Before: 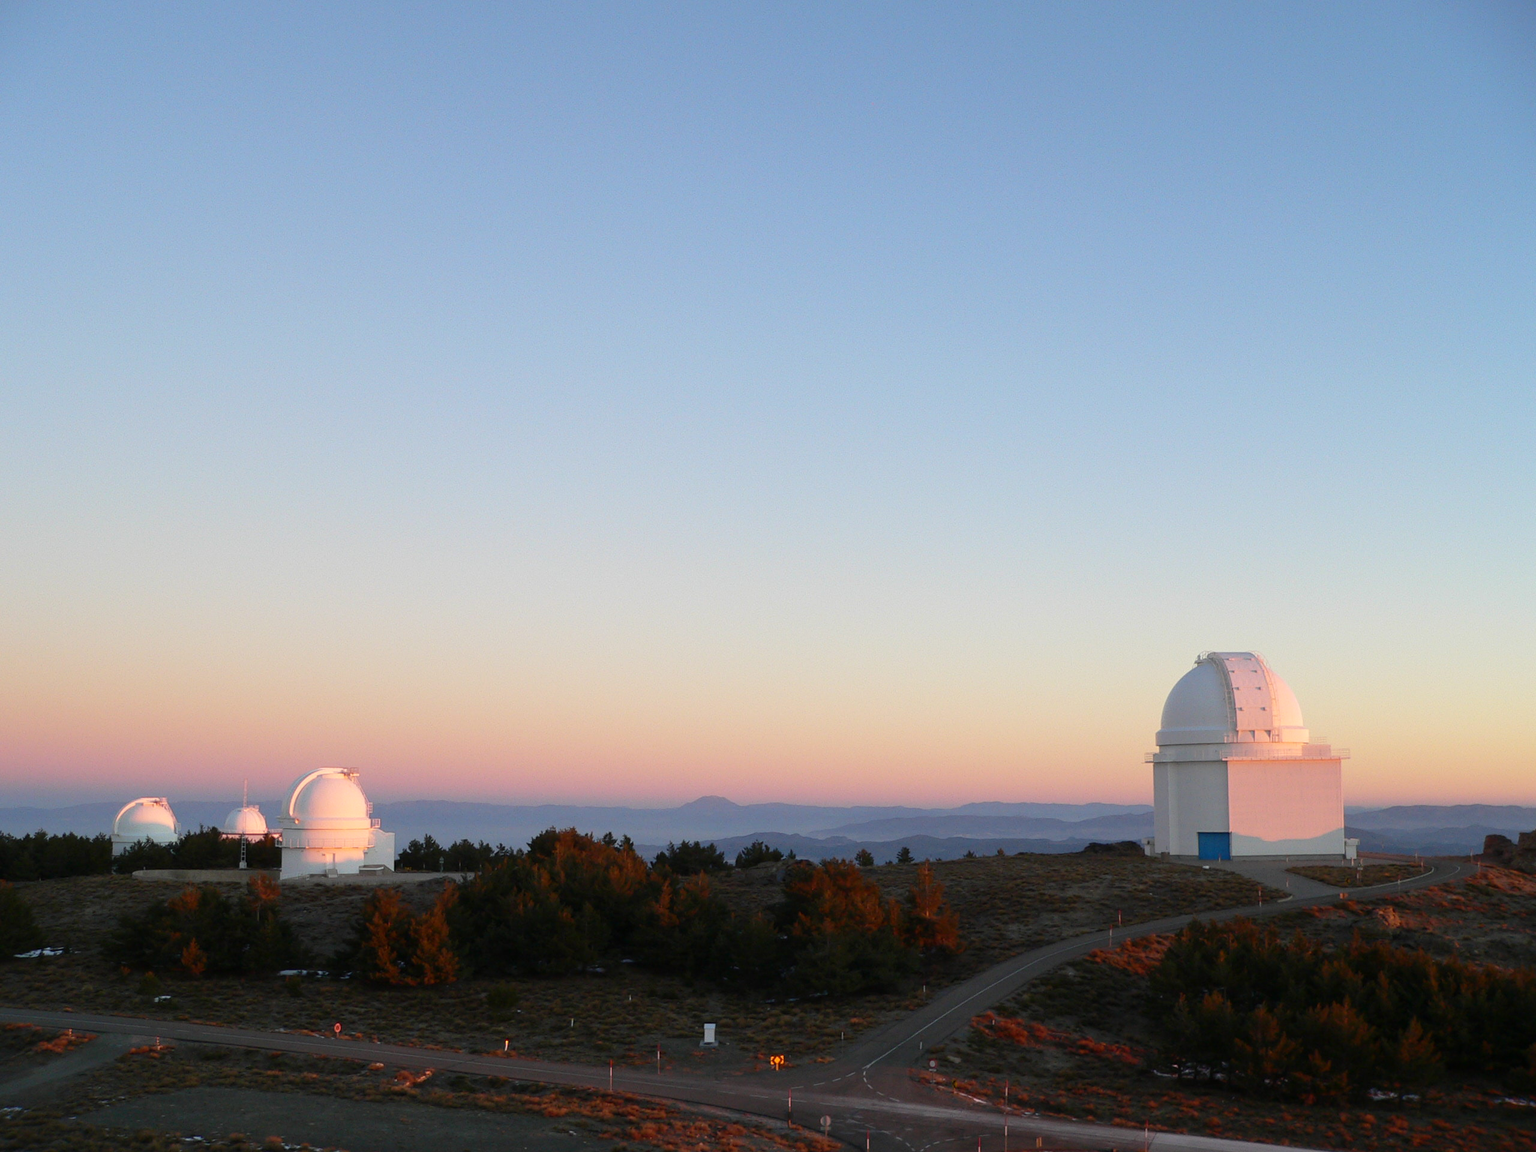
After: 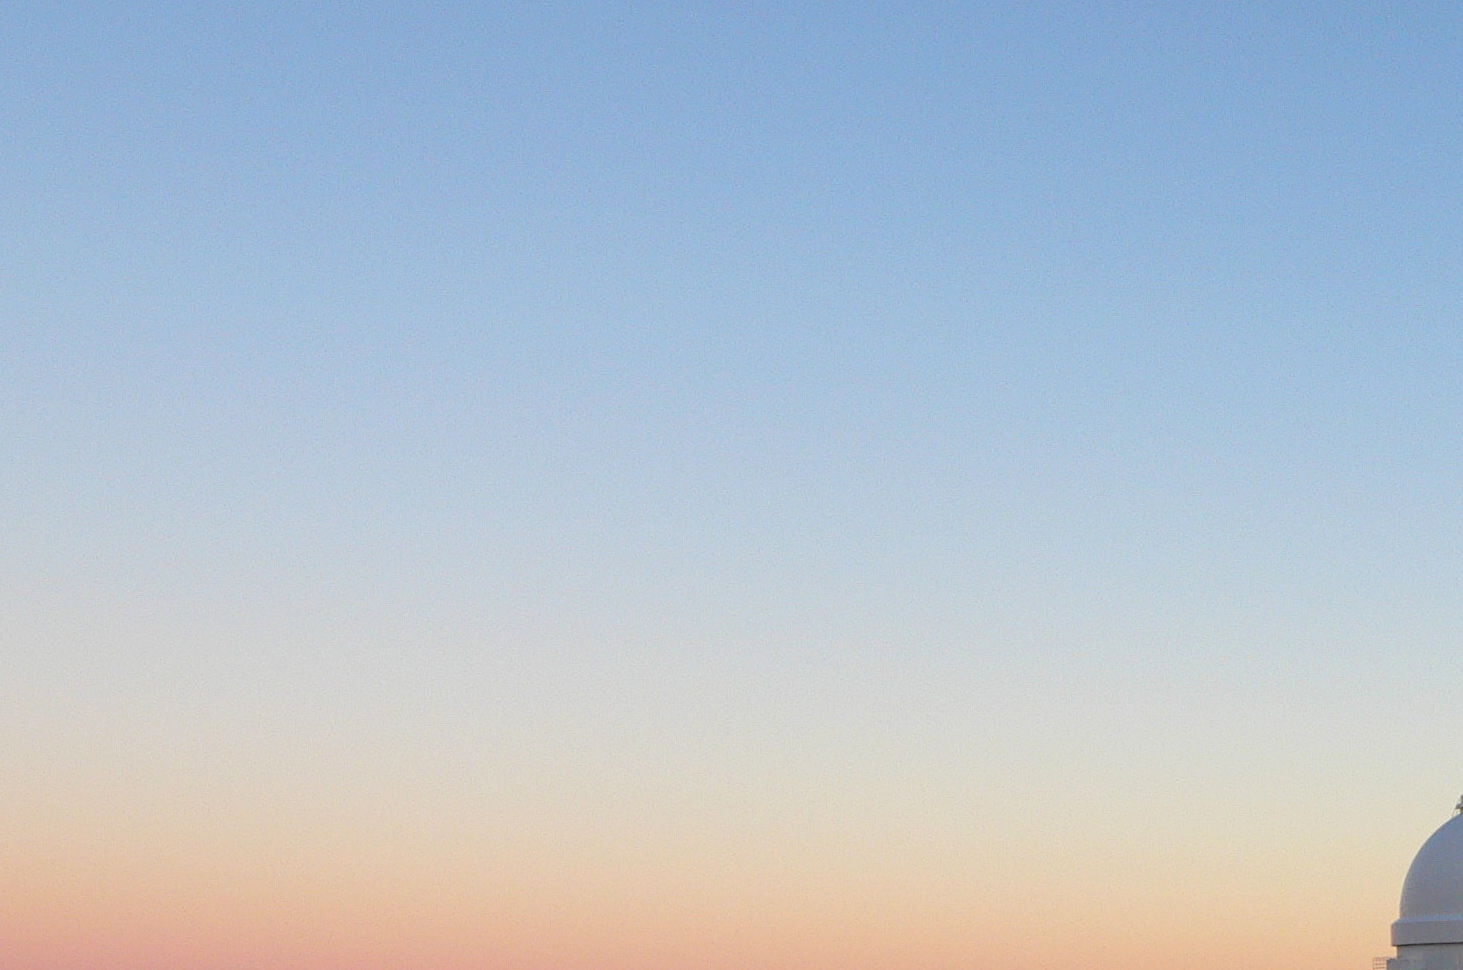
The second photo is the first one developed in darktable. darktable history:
crop: left 20.929%, top 15.509%, right 21.895%, bottom 33.955%
haze removal: compatibility mode true, adaptive false
